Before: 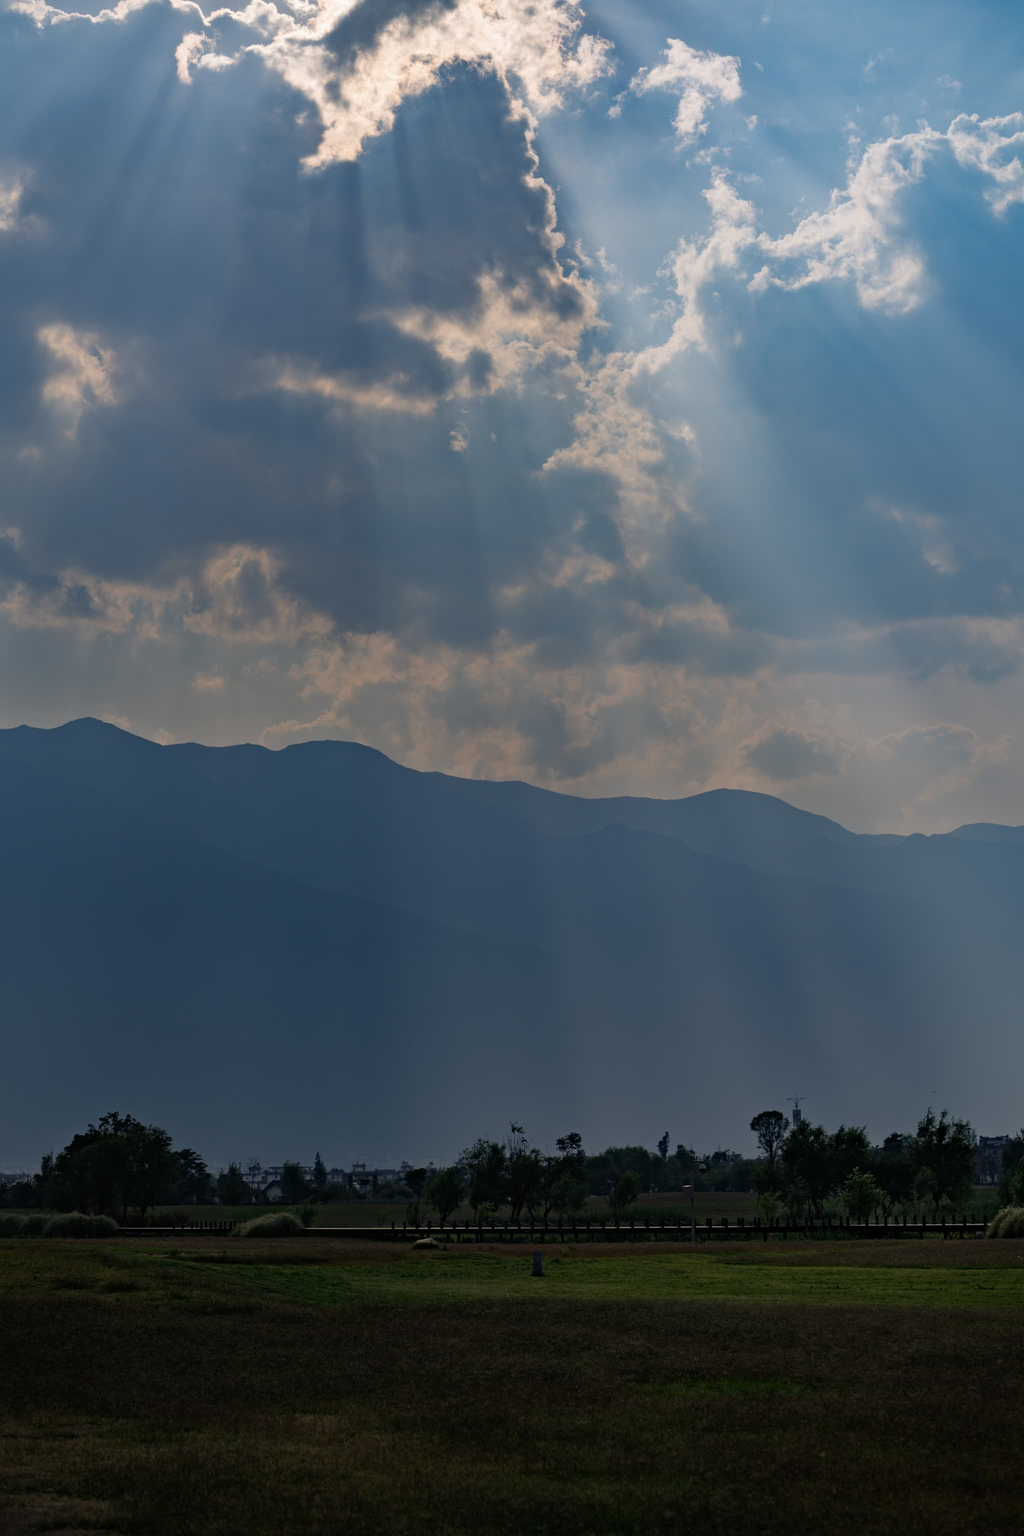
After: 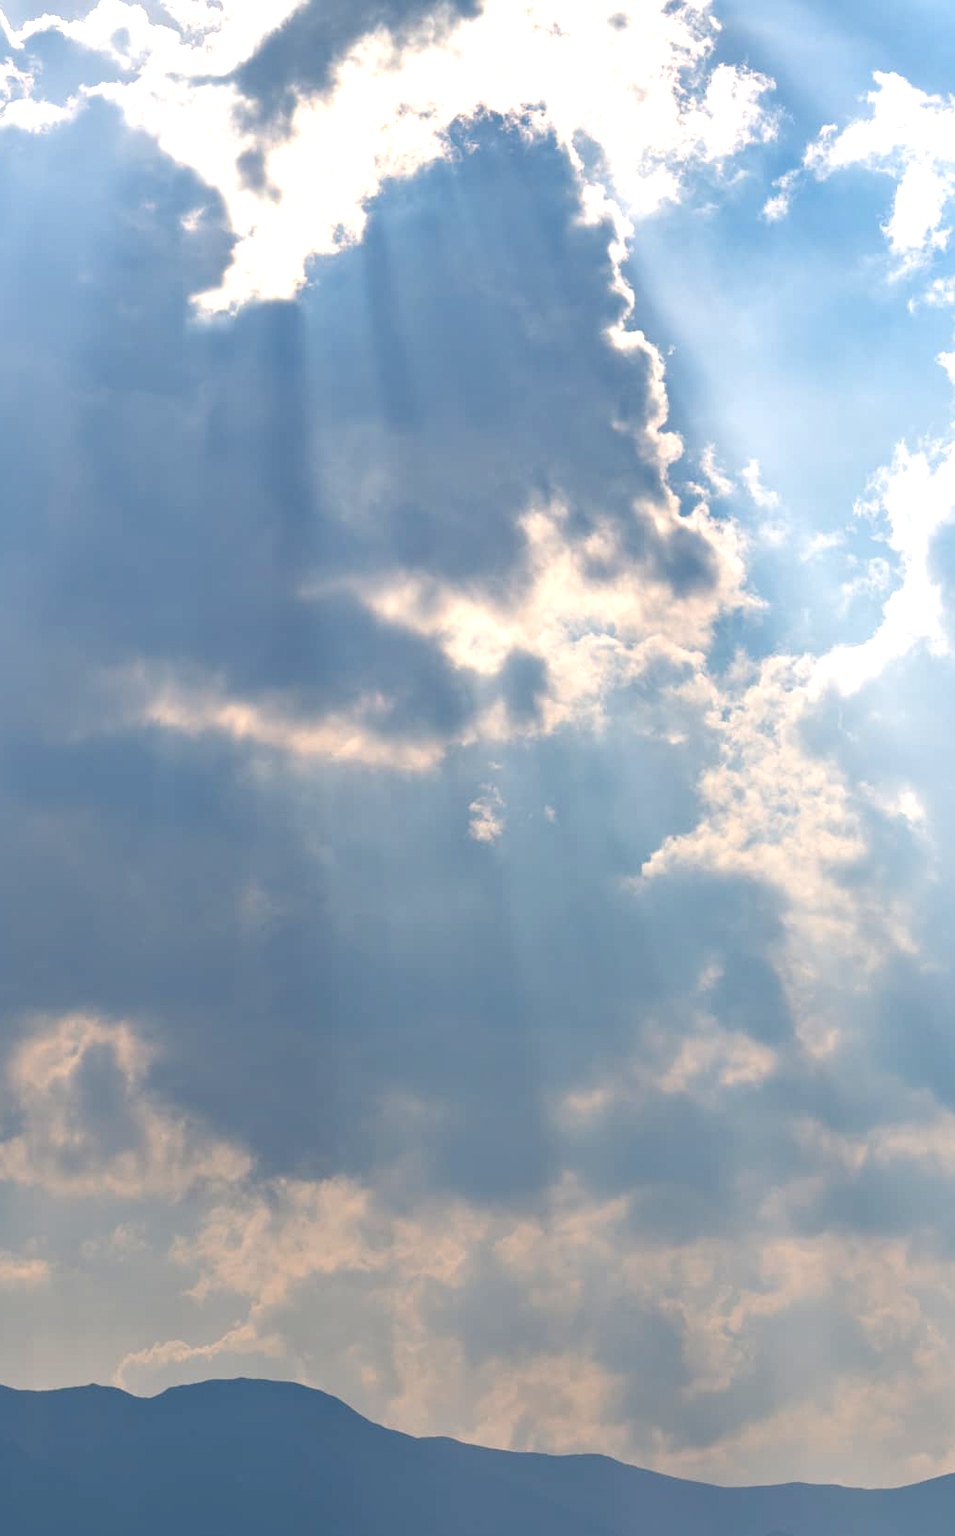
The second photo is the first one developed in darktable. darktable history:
exposure: black level correction 0, exposure 0.701 EV, compensate exposure bias true, compensate highlight preservation false
crop: left 19.378%, right 30.522%, bottom 46.263%
tone equalizer: -8 EV -0.402 EV, -7 EV -0.398 EV, -6 EV -0.306 EV, -5 EV -0.19 EV, -3 EV 0.235 EV, -2 EV 0.325 EV, -1 EV 0.41 EV, +0 EV 0.403 EV
